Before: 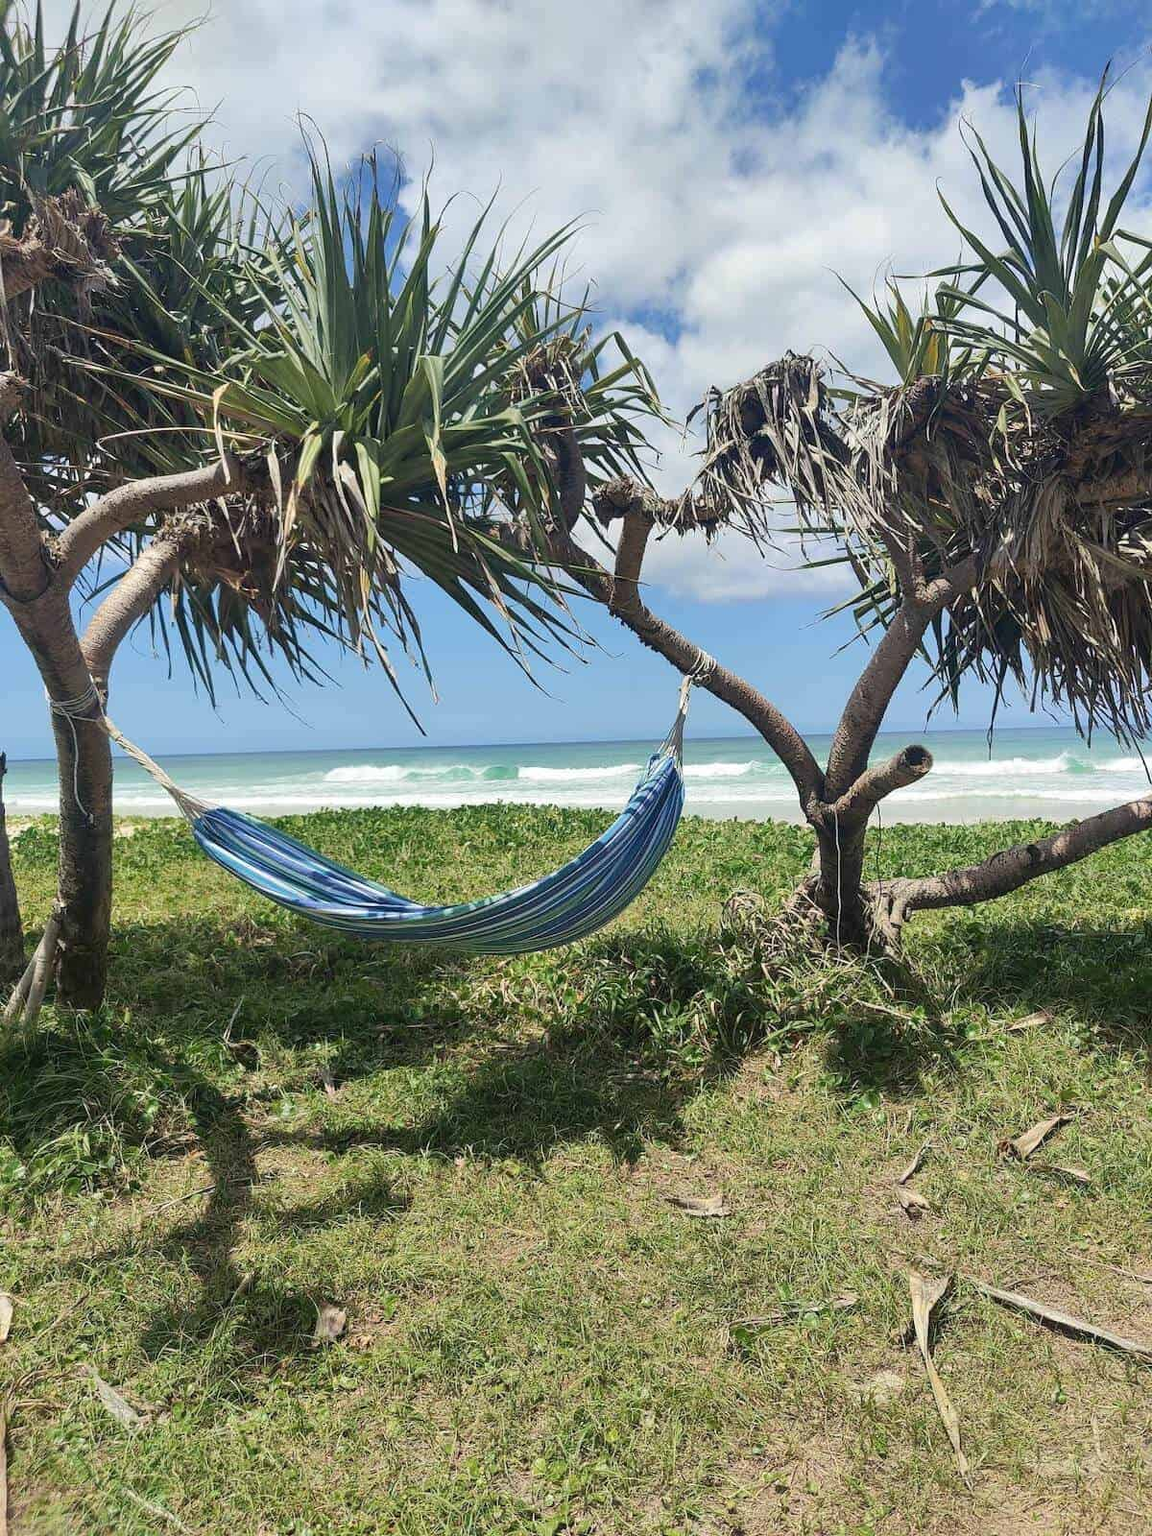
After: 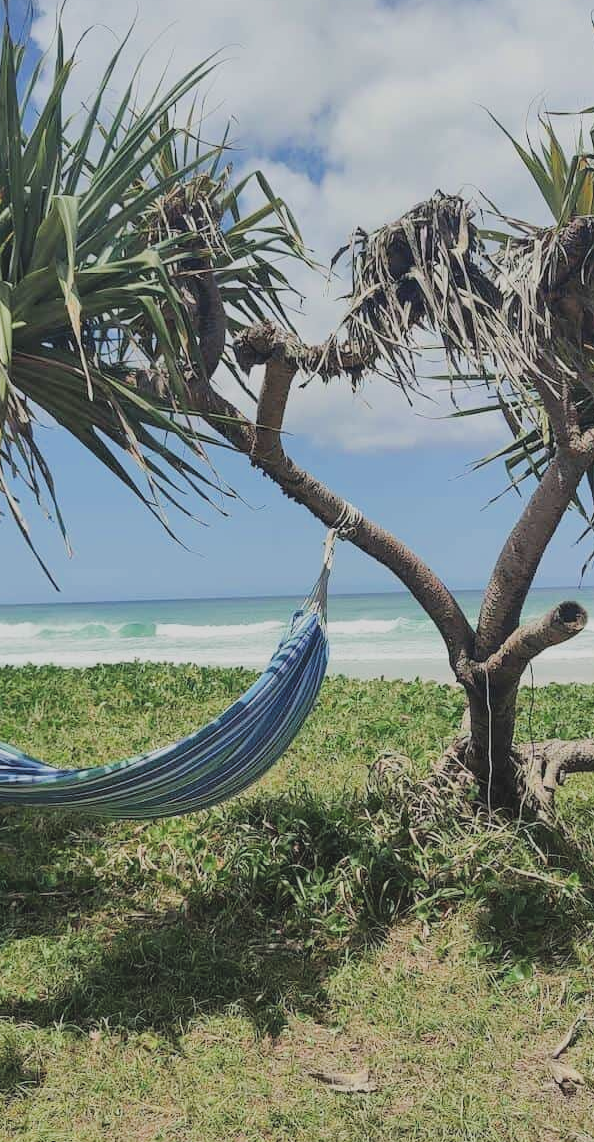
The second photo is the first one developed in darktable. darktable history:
crop: left 32.075%, top 10.976%, right 18.355%, bottom 17.596%
exposure: black level correction -0.015, compensate highlight preservation false
filmic rgb: black relative exposure -7.65 EV, white relative exposure 4.56 EV, hardness 3.61
